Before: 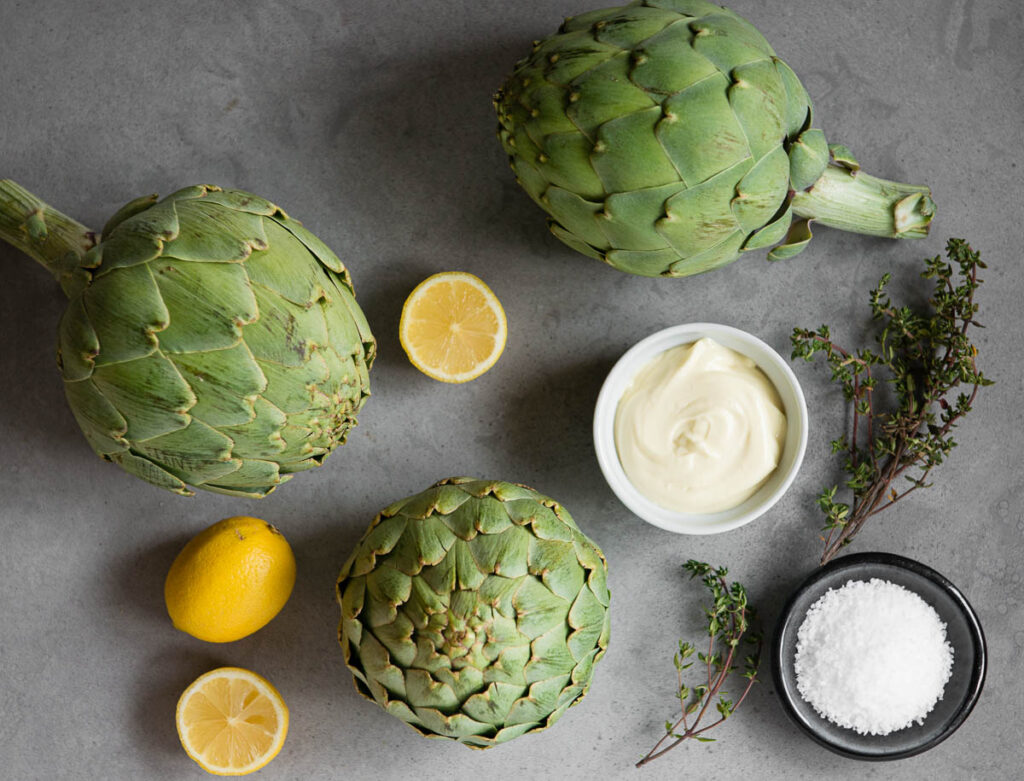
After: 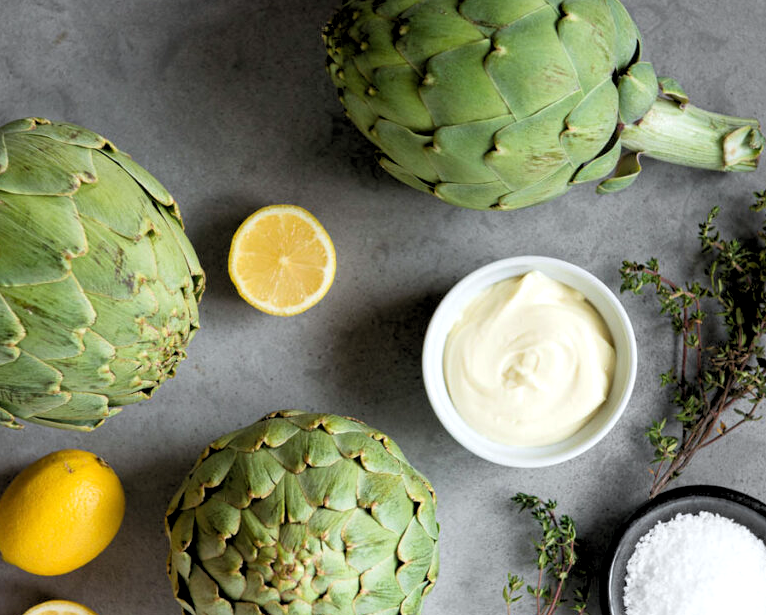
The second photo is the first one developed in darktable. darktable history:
white balance: red 0.982, blue 1.018
rgb levels: levels [[0.01, 0.419, 0.839], [0, 0.5, 1], [0, 0.5, 1]]
crop: left 16.768%, top 8.653%, right 8.362%, bottom 12.485%
